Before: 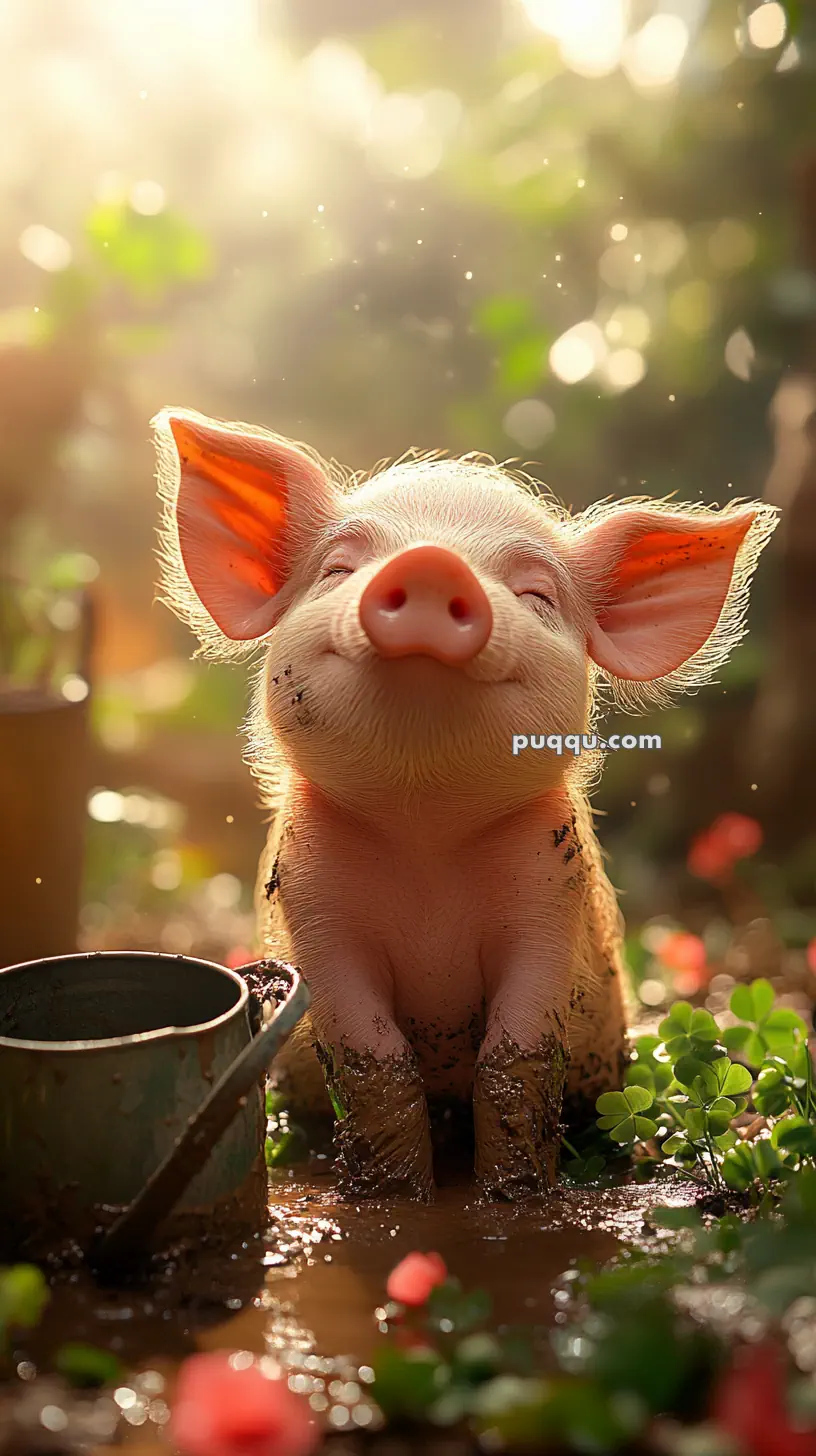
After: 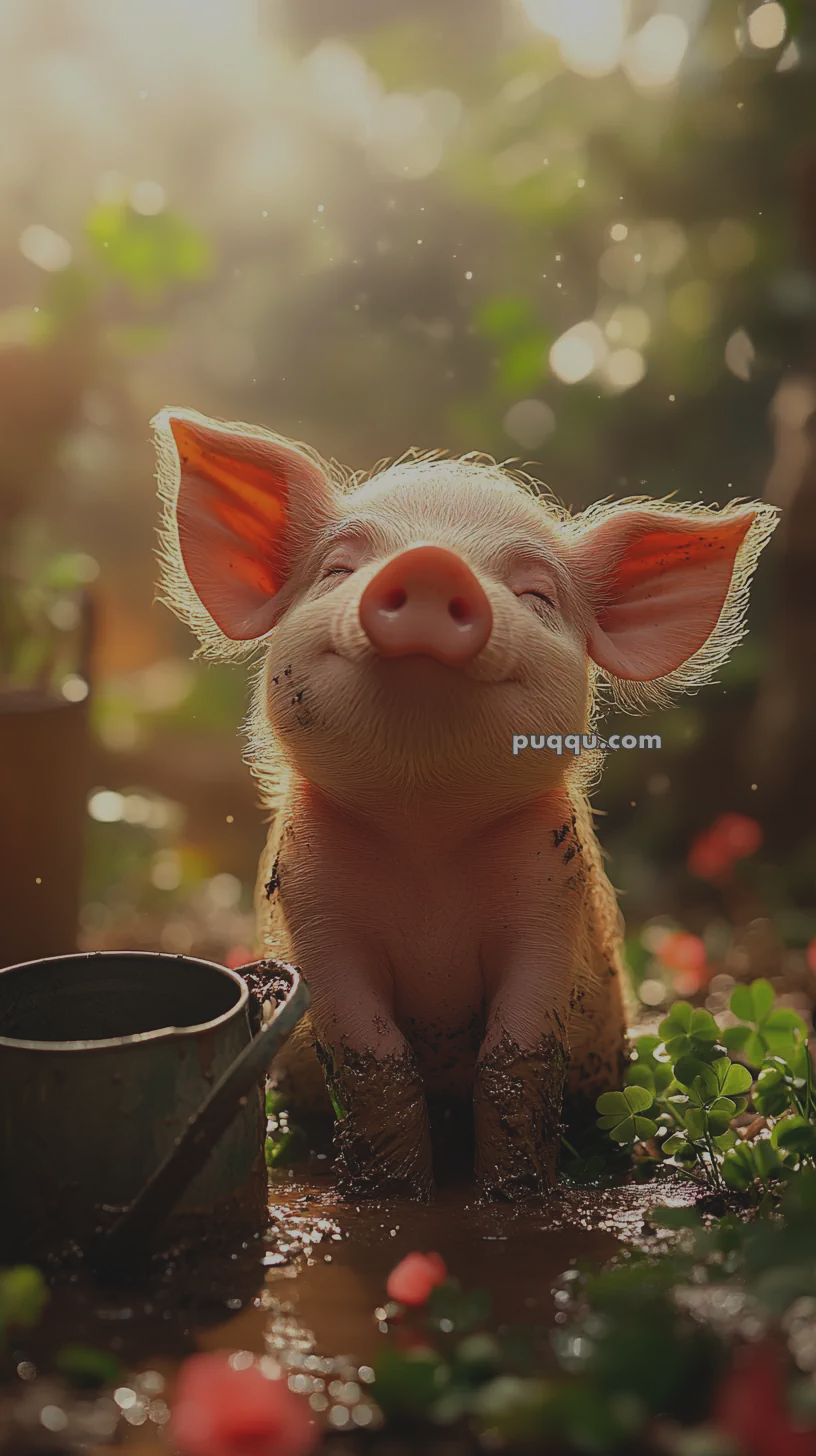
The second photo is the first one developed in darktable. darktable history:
exposure: black level correction -0.018, exposure -1.02 EV, compensate highlight preservation false
